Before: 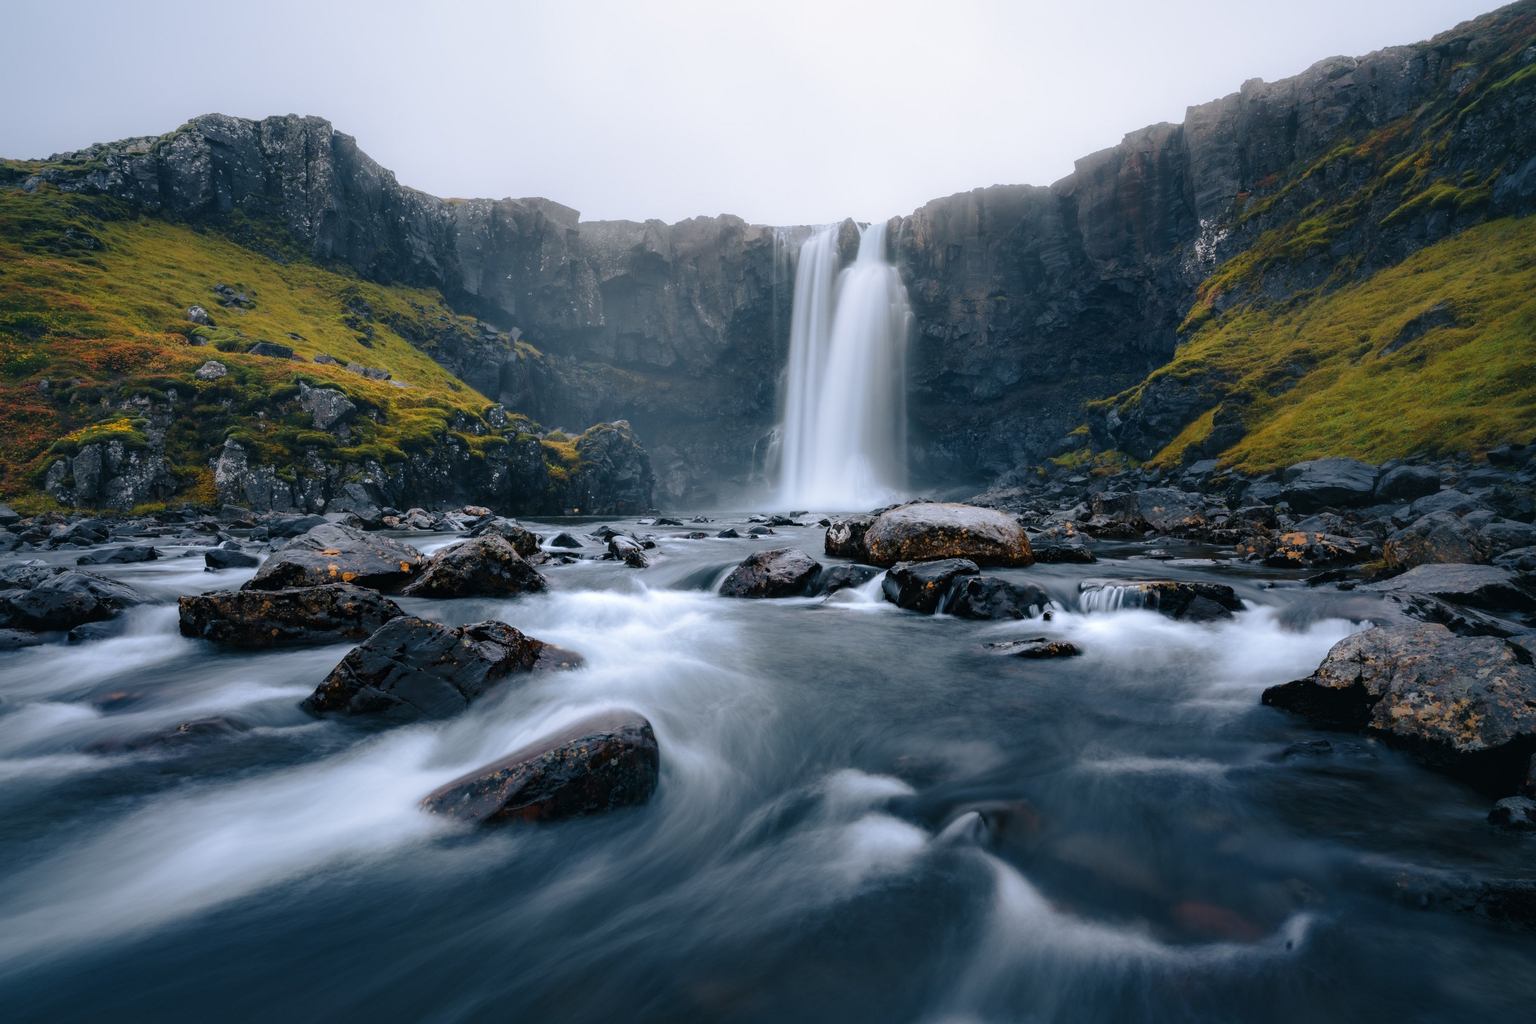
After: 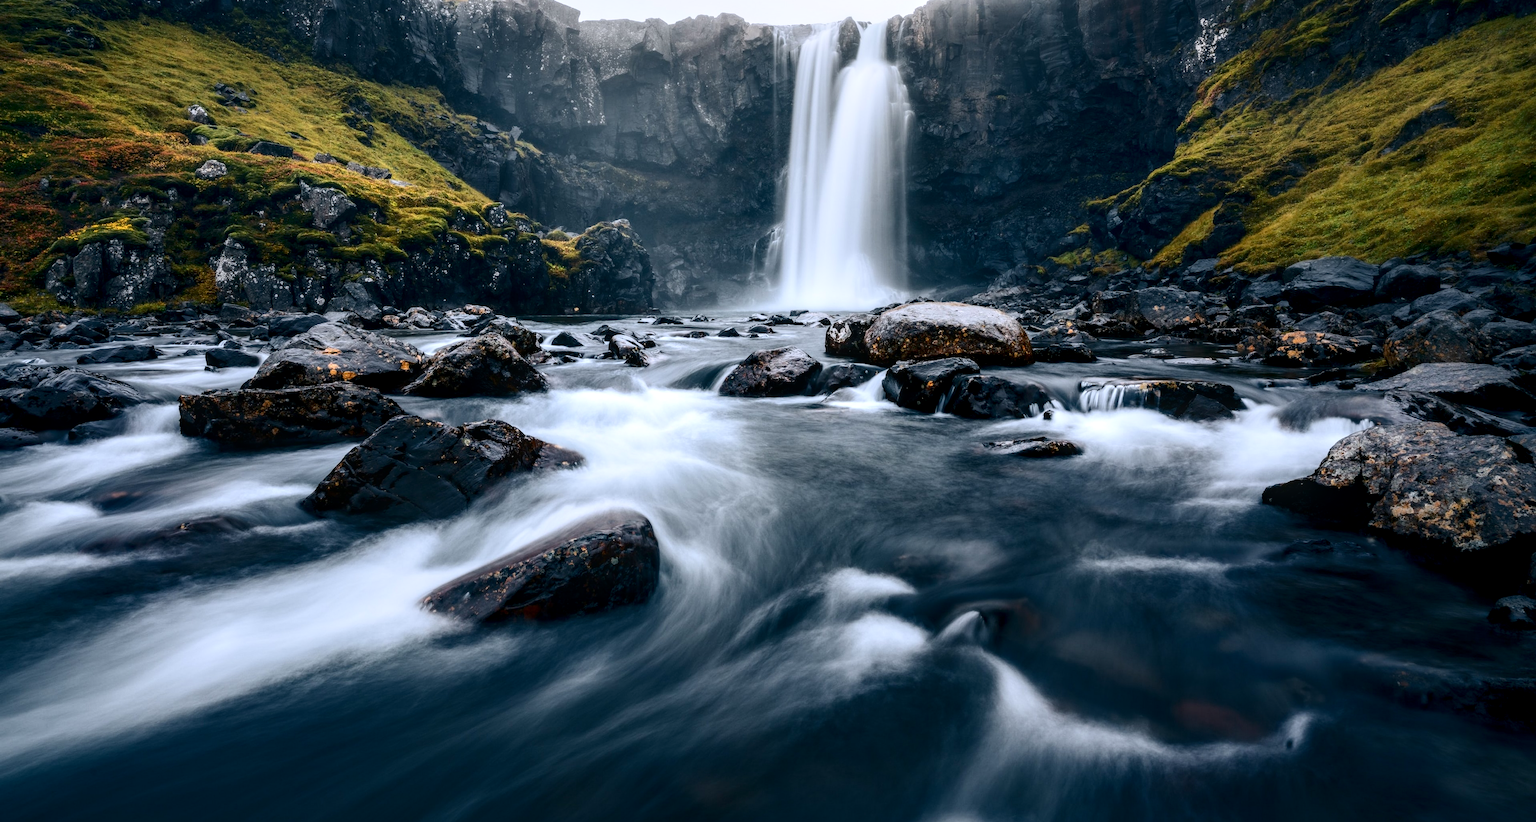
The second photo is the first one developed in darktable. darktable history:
crop and rotate: top 19.68%
local contrast: detail 130%
exposure: black level correction 0.003, exposure 0.146 EV, compensate highlight preservation false
contrast brightness saturation: contrast 0.288
